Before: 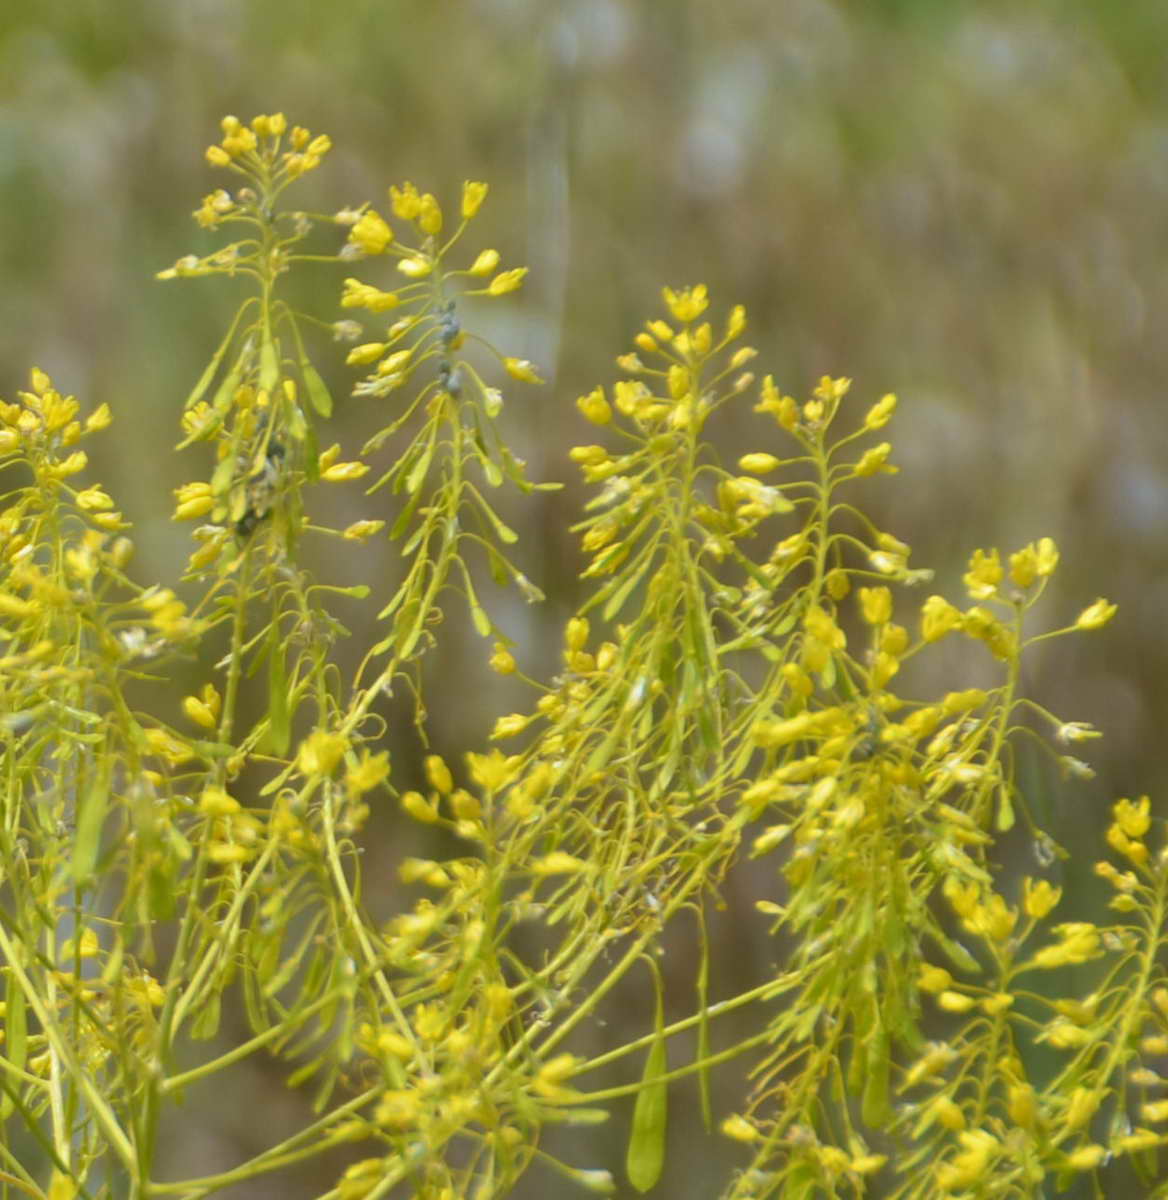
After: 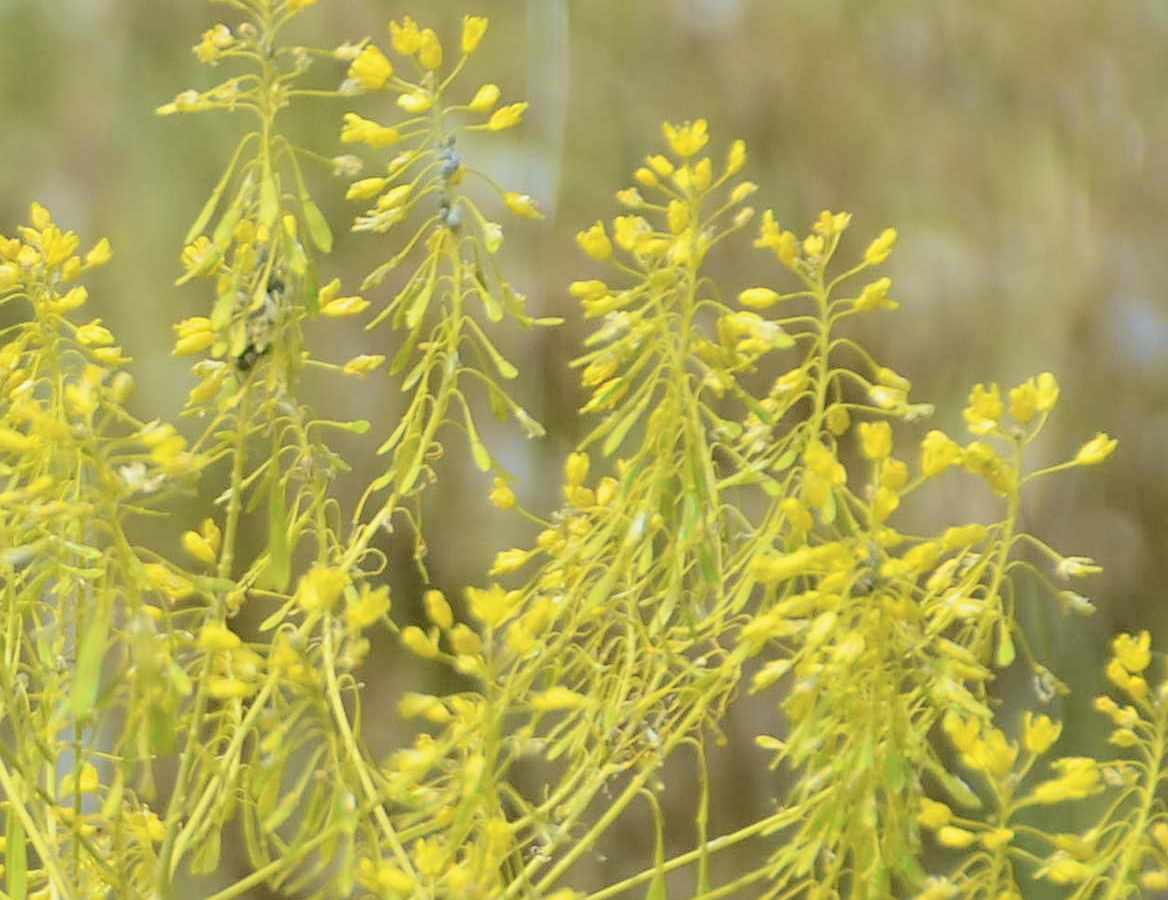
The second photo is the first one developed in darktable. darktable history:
crop: top 13.819%, bottom 11.169%
sharpen: on, module defaults
white balance: emerald 1
tone curve: curves: ch0 [(0, 0.026) (0.104, 0.1) (0.233, 0.262) (0.398, 0.507) (0.498, 0.621) (0.65, 0.757) (0.835, 0.883) (1, 0.961)]; ch1 [(0, 0) (0.346, 0.307) (0.408, 0.369) (0.453, 0.457) (0.482, 0.476) (0.502, 0.498) (0.521, 0.507) (0.553, 0.554) (0.638, 0.646) (0.693, 0.727) (1, 1)]; ch2 [(0, 0) (0.366, 0.337) (0.434, 0.46) (0.485, 0.494) (0.5, 0.494) (0.511, 0.508) (0.537, 0.55) (0.579, 0.599) (0.663, 0.67) (1, 1)], color space Lab, independent channels, preserve colors none
